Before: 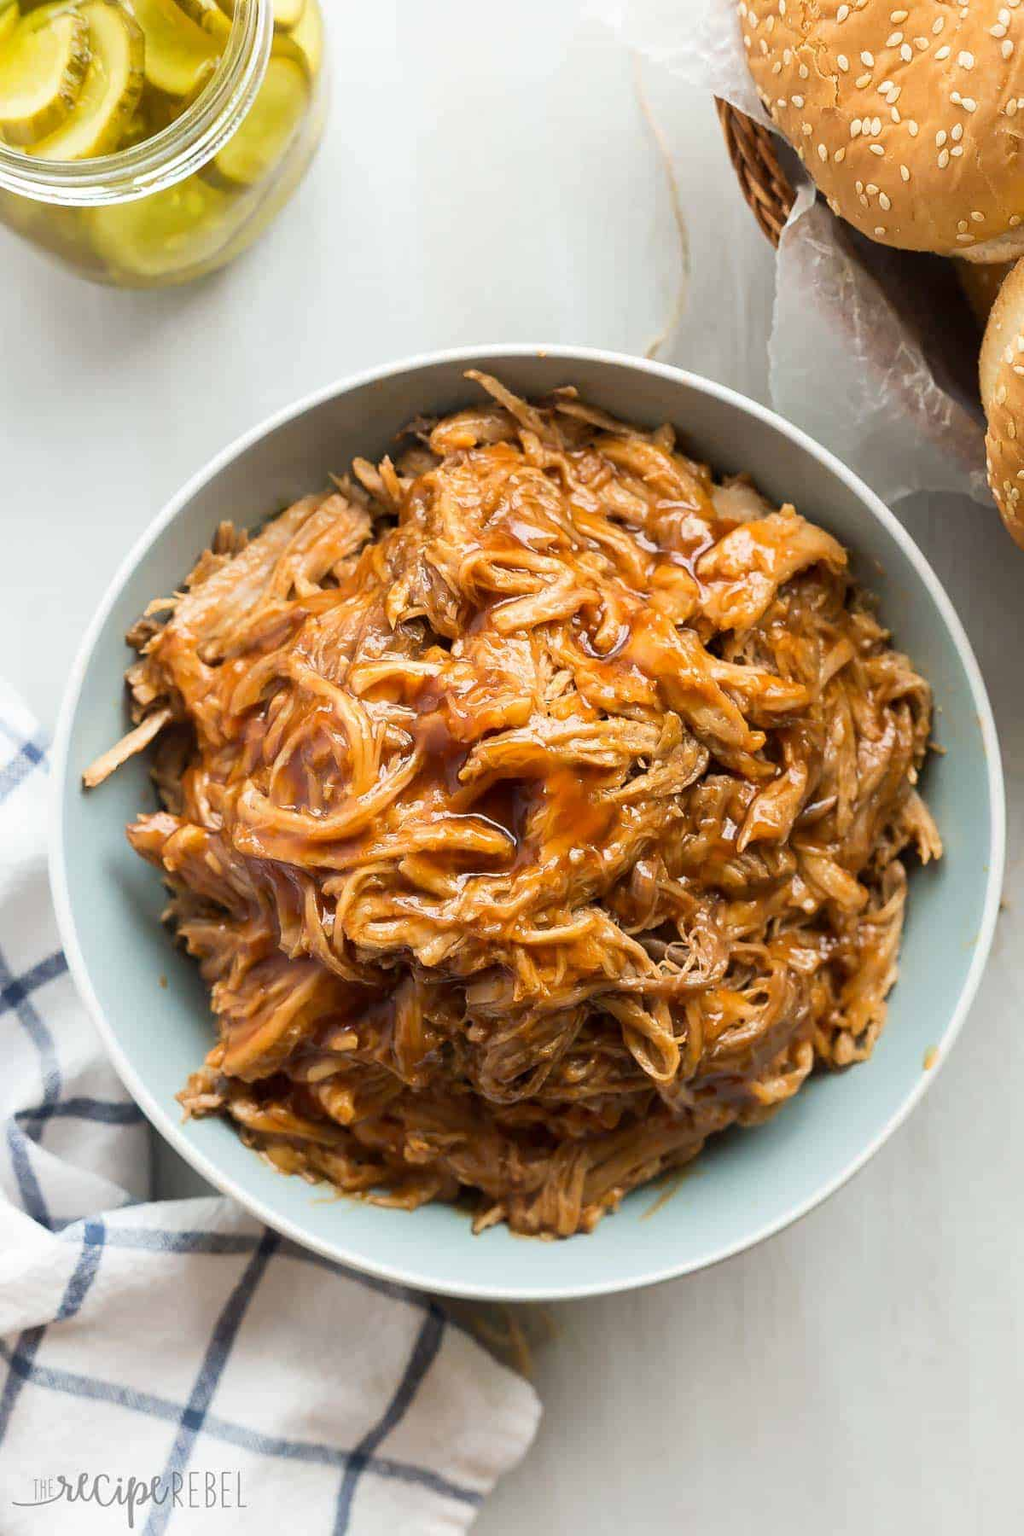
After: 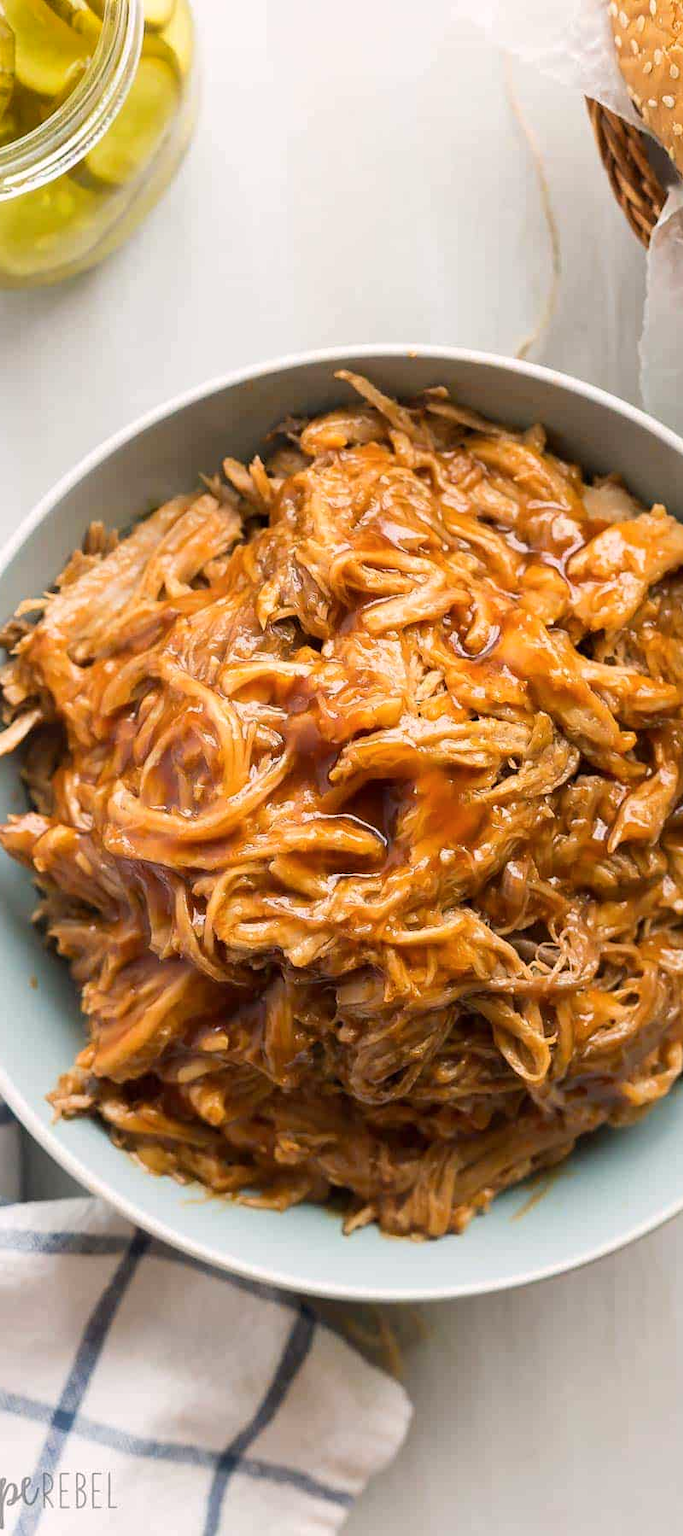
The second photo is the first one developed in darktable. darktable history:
color balance rgb: highlights gain › chroma 0.927%, highlights gain › hue 24.51°, perceptual saturation grading › global saturation 0.826%, perceptual brilliance grading › global brilliance 2.731%, perceptual brilliance grading › highlights -2.74%, perceptual brilliance grading › shadows 3.067%, global vibrance 9.77%
crop and rotate: left 12.737%, right 20.561%
